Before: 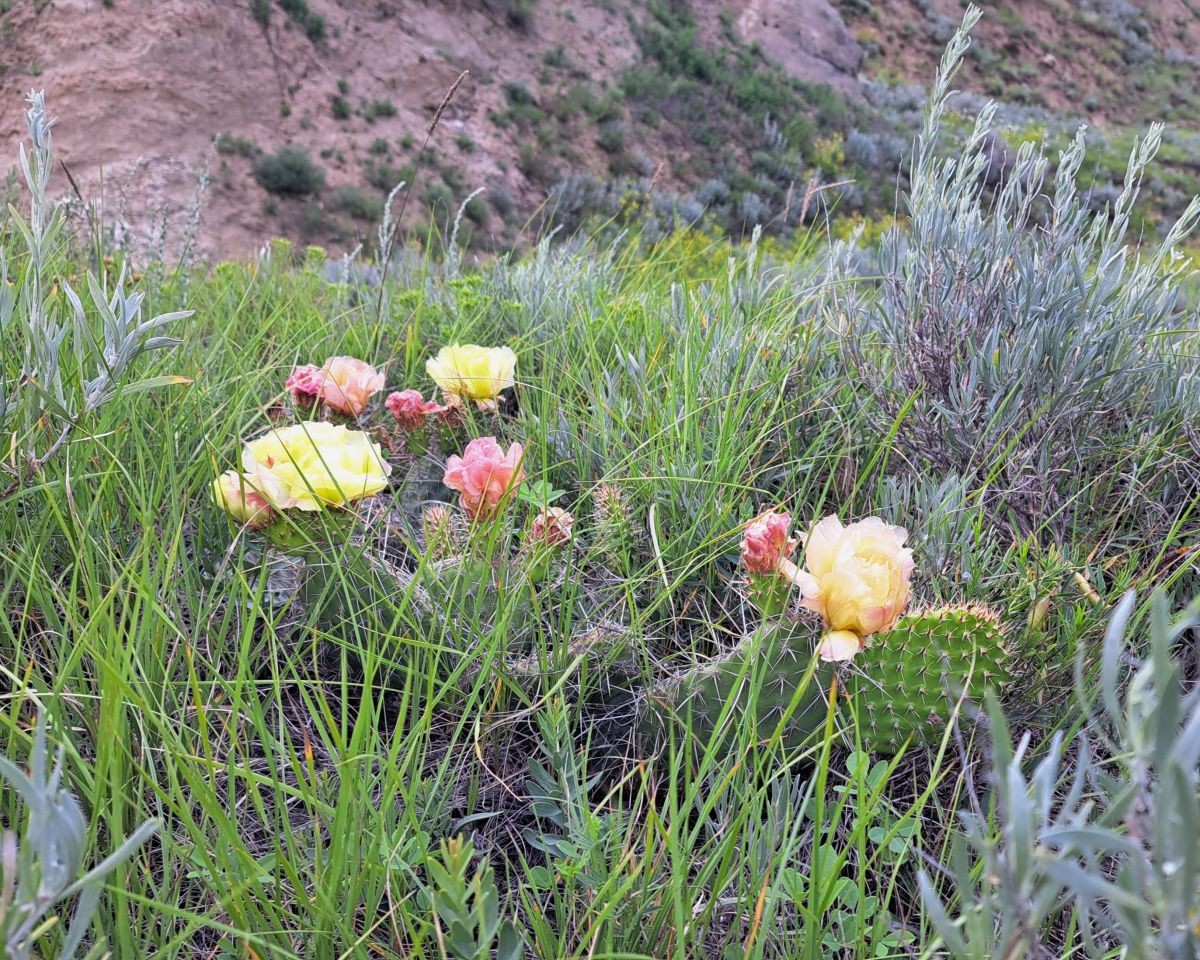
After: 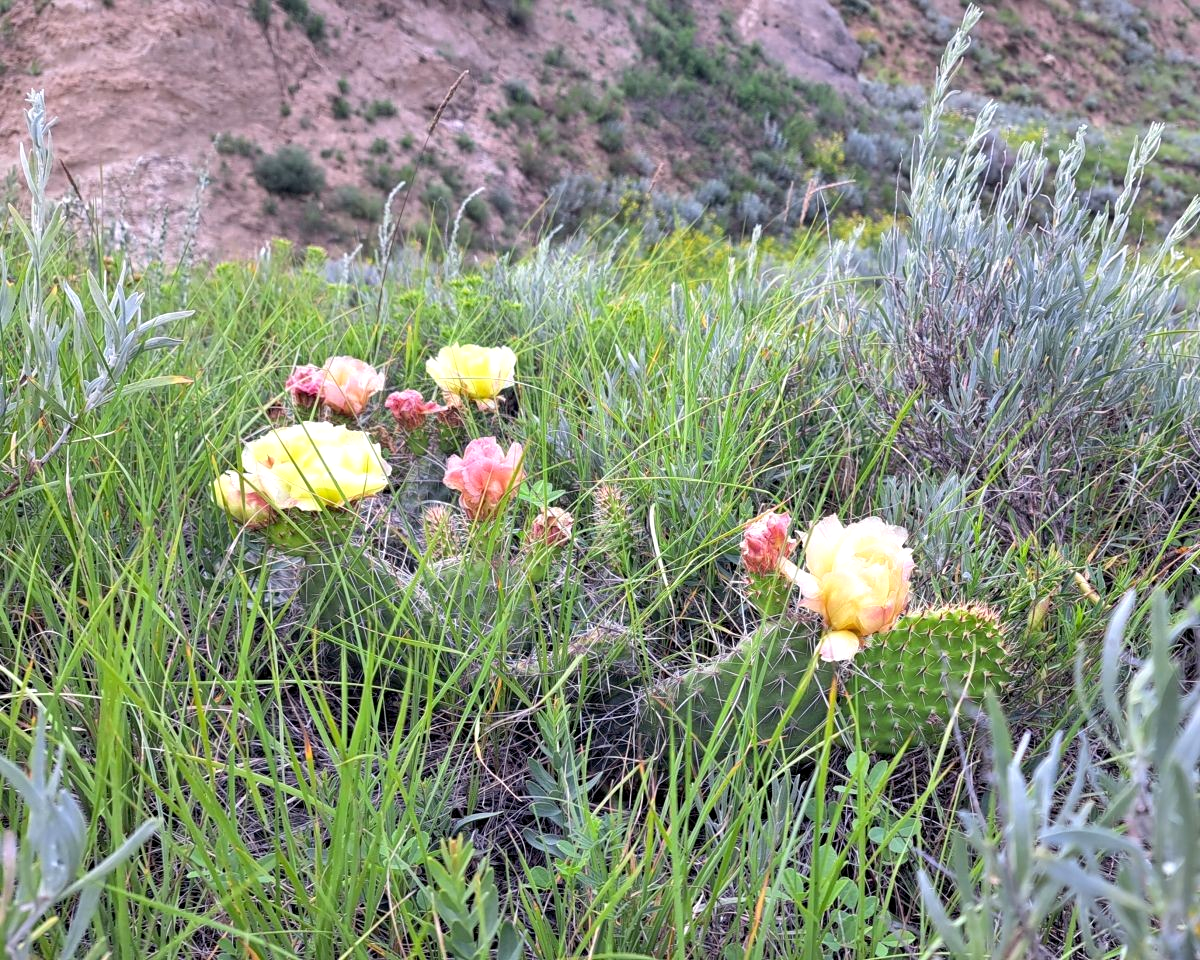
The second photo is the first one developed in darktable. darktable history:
exposure: black level correction 0.003, exposure 0.381 EV, compensate exposure bias true, compensate highlight preservation false
shadows and highlights: shadows 36.82, highlights -27.92, soften with gaussian
